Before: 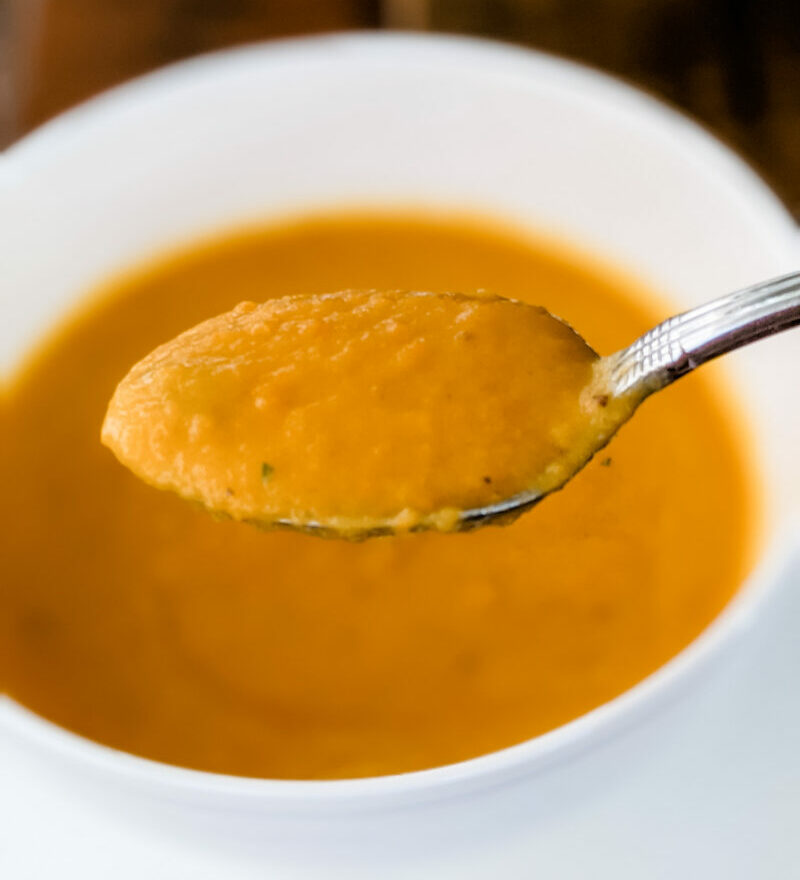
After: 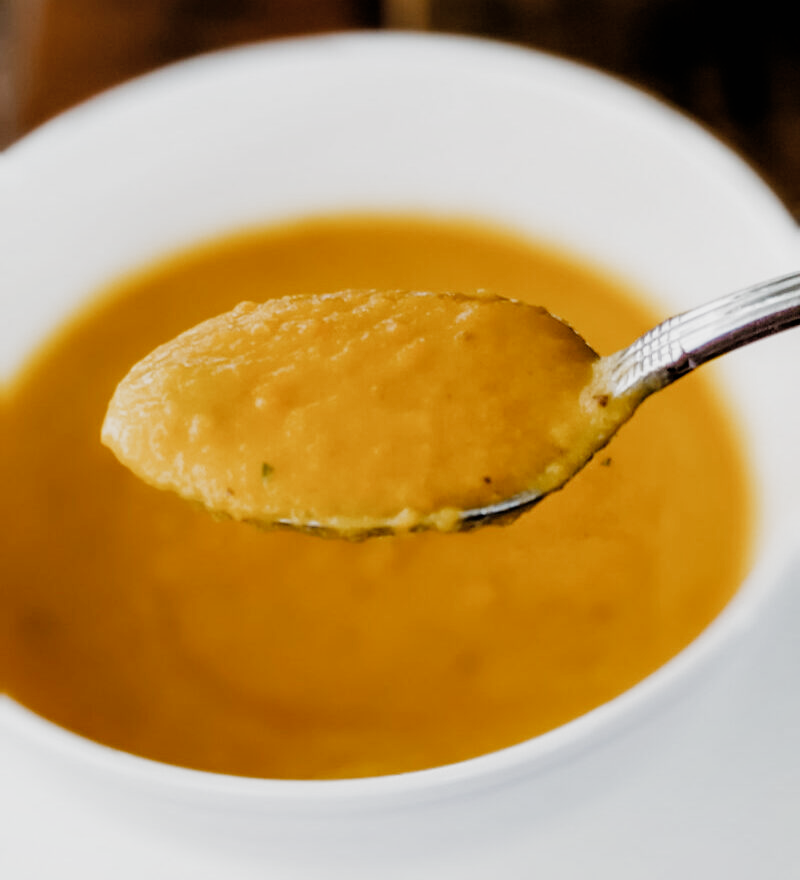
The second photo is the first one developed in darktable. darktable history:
shadows and highlights: radius 126.29, shadows 30.34, highlights -30.58, highlights color adjustment 55.49%, low approximation 0.01, soften with gaussian
filmic rgb: black relative exposure -8.08 EV, white relative exposure 3.01 EV, threshold 2.97 EV, structure ↔ texture 99.25%, hardness 5.36, contrast 1.241, add noise in highlights 0.002, preserve chrominance no, color science v3 (2019), use custom middle-gray values true, contrast in highlights soft, enable highlight reconstruction true
tone equalizer: edges refinement/feathering 500, mask exposure compensation -1.57 EV, preserve details guided filter
contrast brightness saturation: saturation -0.157
